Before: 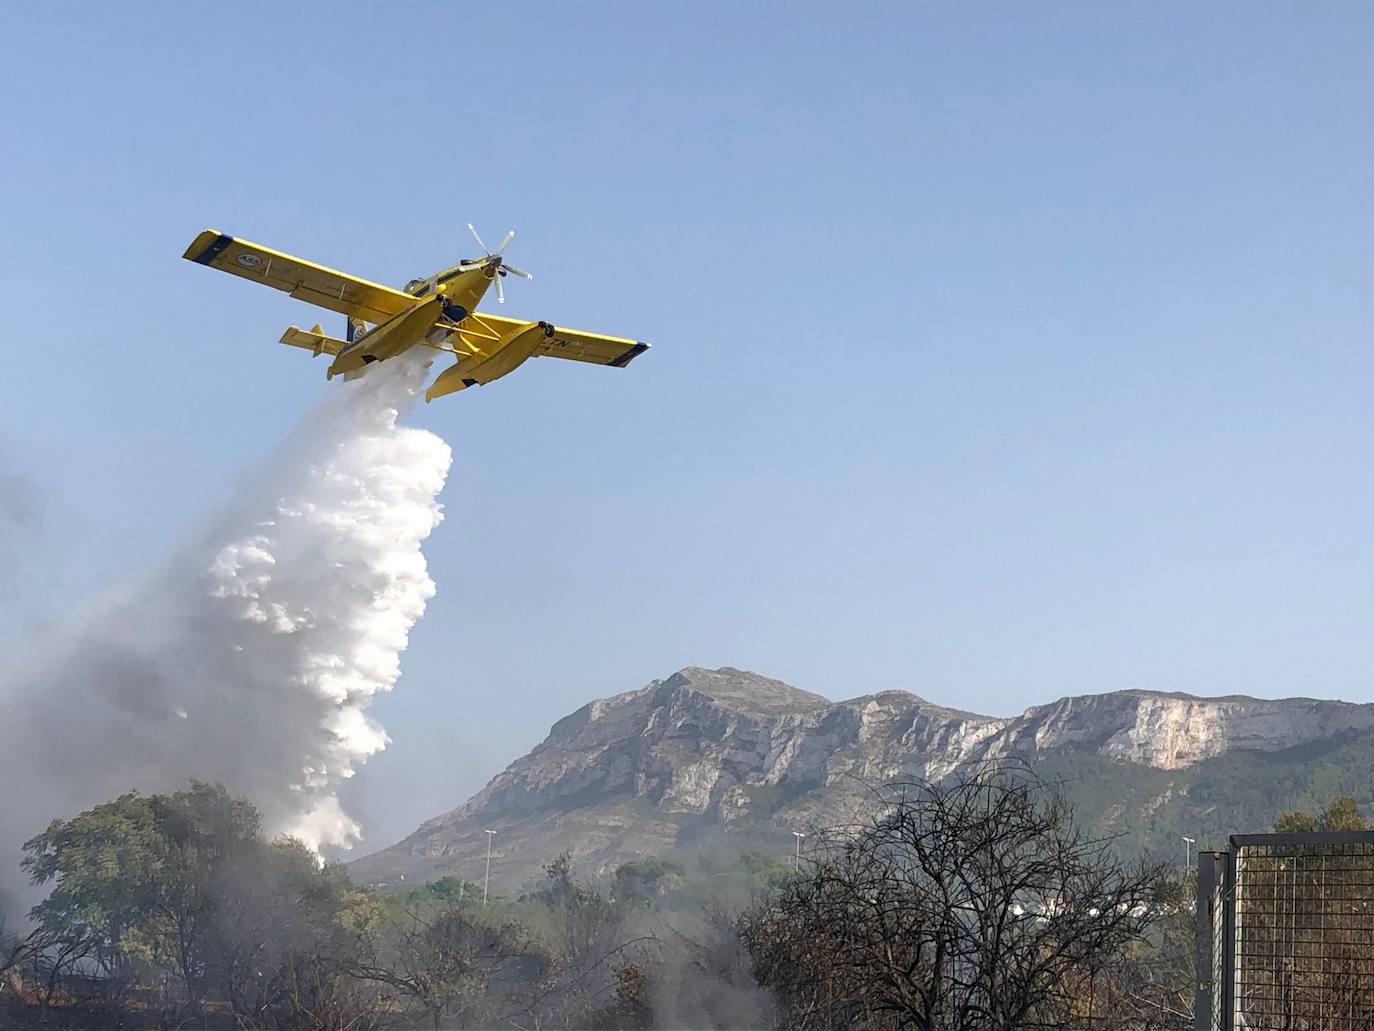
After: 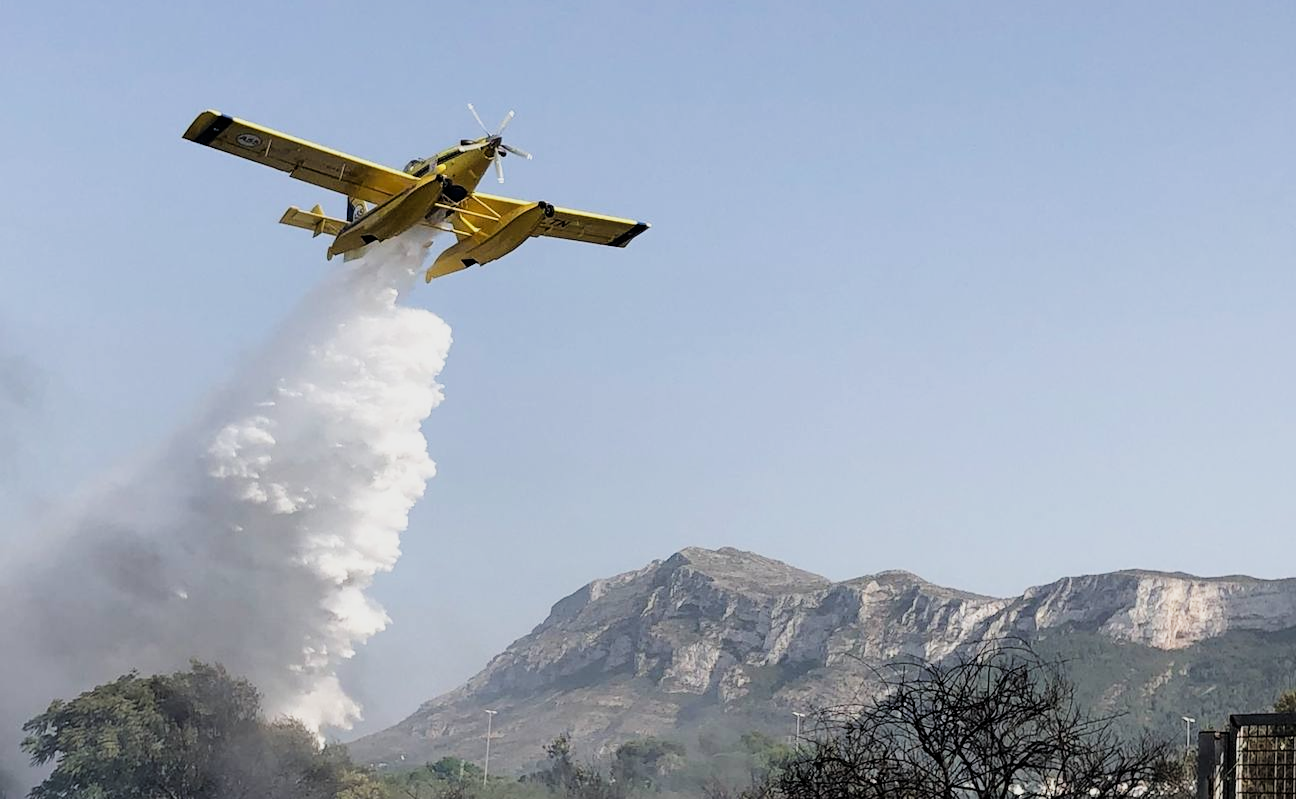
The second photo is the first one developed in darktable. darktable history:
crop and rotate: angle 0.04°, top 11.656%, right 5.527%, bottom 10.76%
filmic rgb: black relative exposure -5.01 EV, white relative exposure 3.55 EV, hardness 3.17, contrast 1.3, highlights saturation mix -48.5%, iterations of high-quality reconstruction 0
